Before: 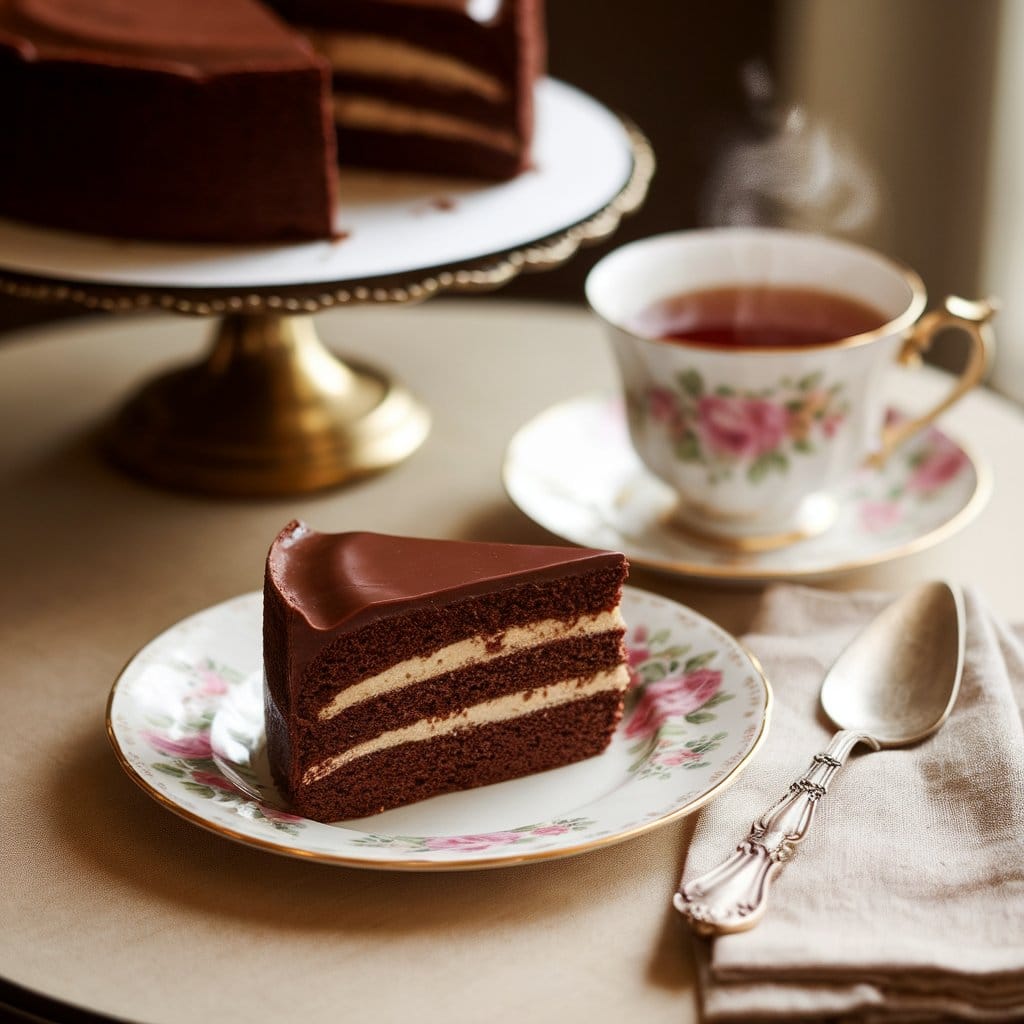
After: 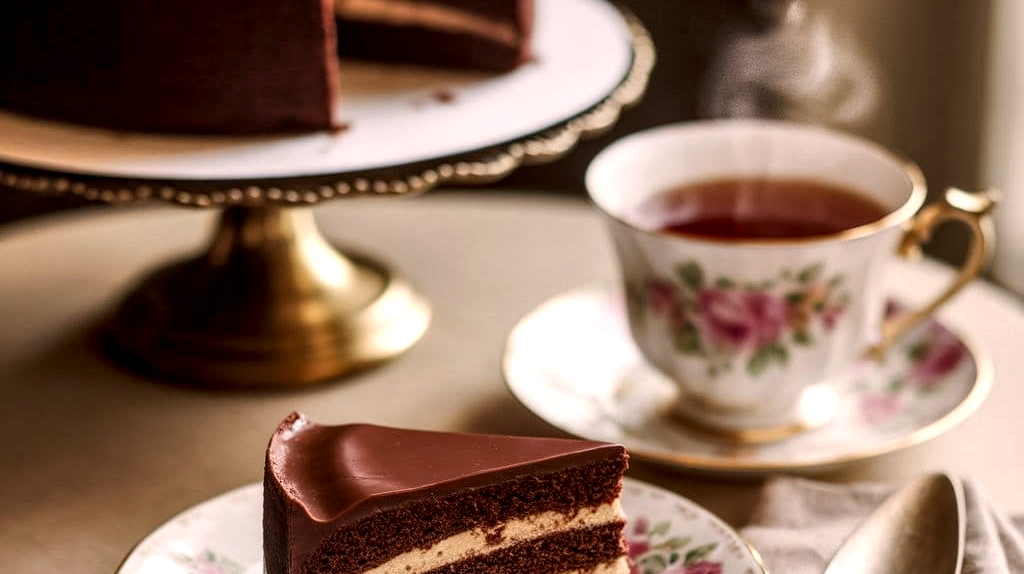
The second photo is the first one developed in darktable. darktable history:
color correction: highlights a* 7.34, highlights b* 4.37
crop and rotate: top 10.605%, bottom 33.274%
local contrast: detail 150%
shadows and highlights: low approximation 0.01, soften with gaussian
